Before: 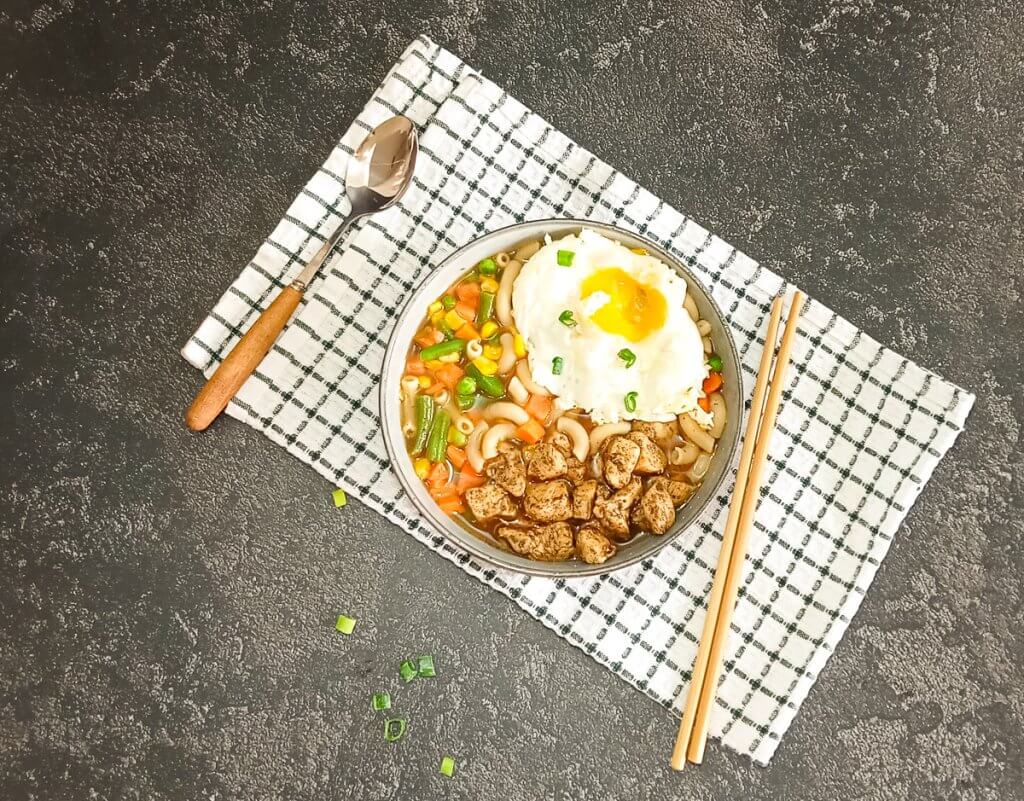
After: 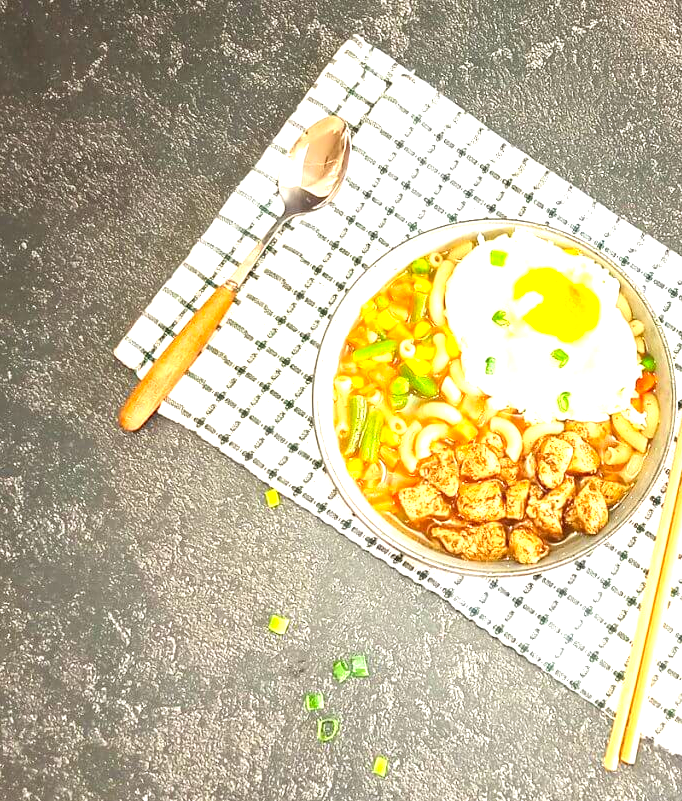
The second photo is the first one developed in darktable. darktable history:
contrast brightness saturation: contrast 0.07, brightness 0.08, saturation 0.18
exposure: black level correction 0, exposure 1.2 EV, compensate exposure bias true, compensate highlight preservation false
crop and rotate: left 6.617%, right 26.717%
